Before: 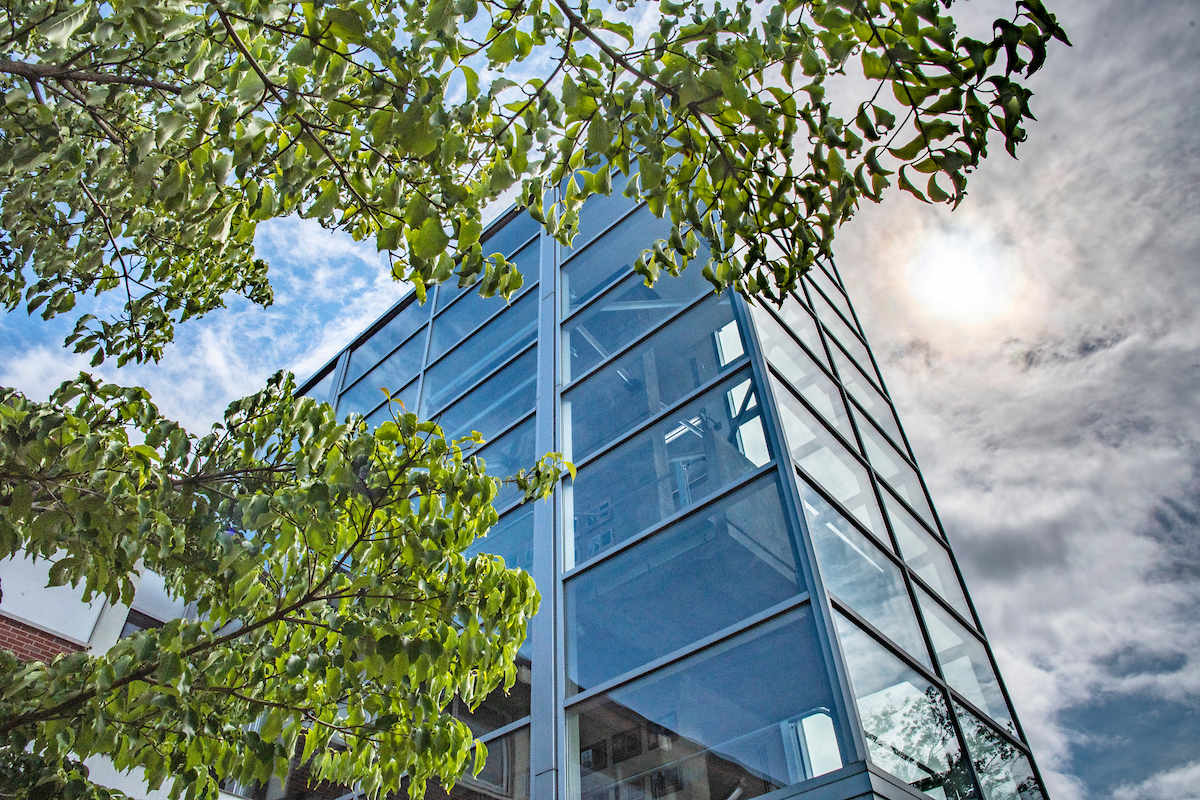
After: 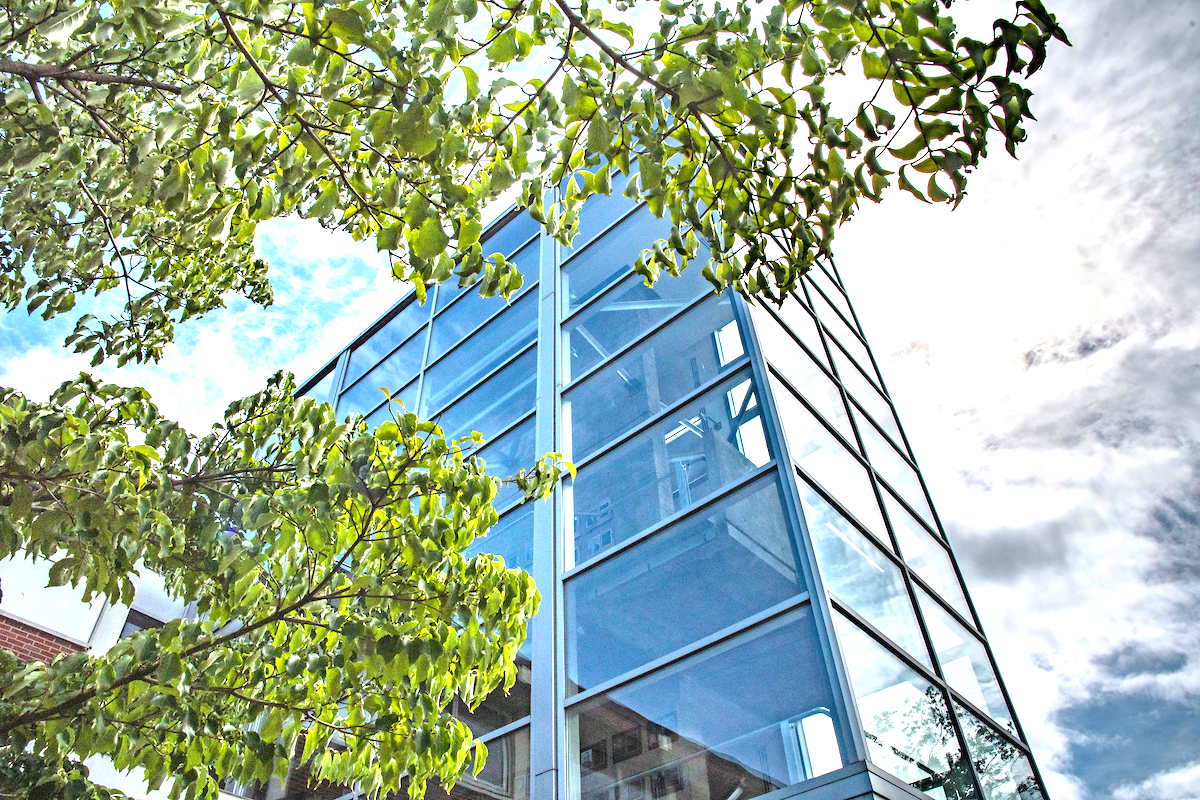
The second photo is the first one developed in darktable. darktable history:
tone curve: curves: ch0 [(0, 0) (0.003, 0.003) (0.011, 0.011) (0.025, 0.025) (0.044, 0.044) (0.069, 0.069) (0.1, 0.099) (0.136, 0.135) (0.177, 0.176) (0.224, 0.223) (0.277, 0.275) (0.335, 0.333) (0.399, 0.396) (0.468, 0.465) (0.543, 0.545) (0.623, 0.625) (0.709, 0.71) (0.801, 0.801) (0.898, 0.898) (1, 1)], color space Lab, independent channels, preserve colors none
exposure: black level correction 0, exposure 1 EV, compensate highlight preservation false
